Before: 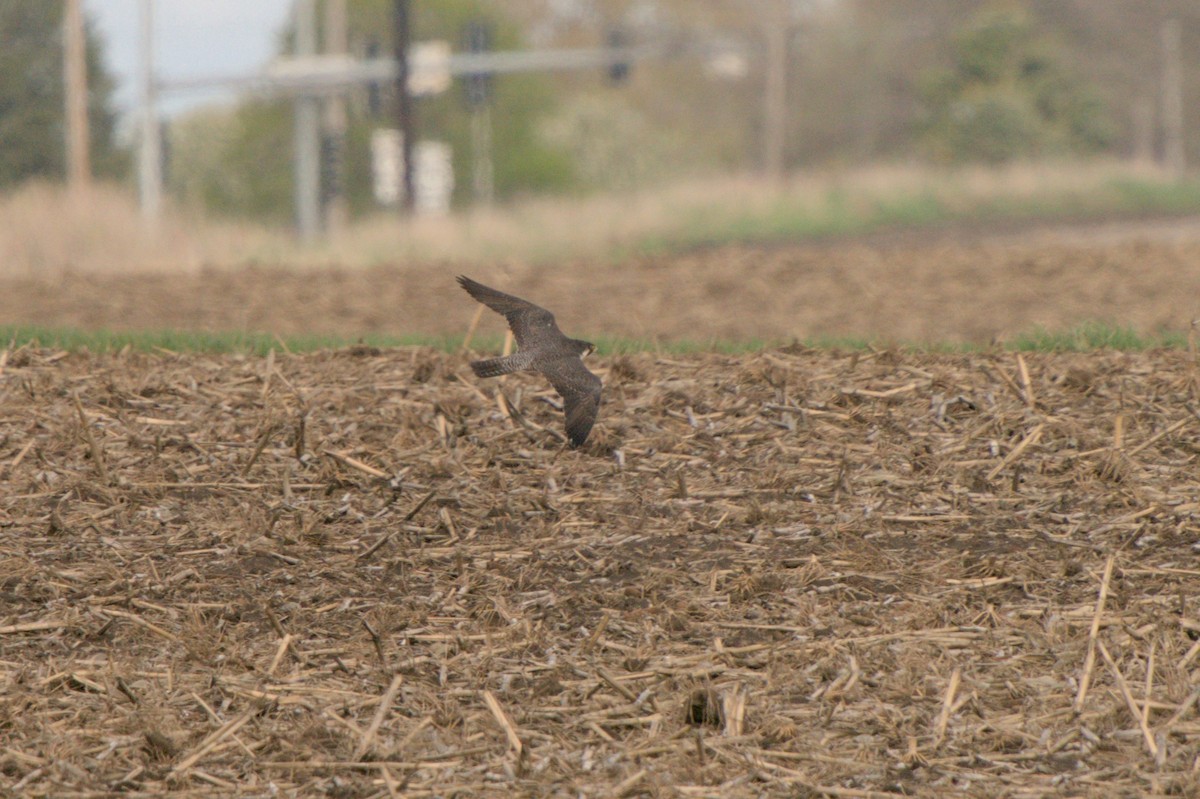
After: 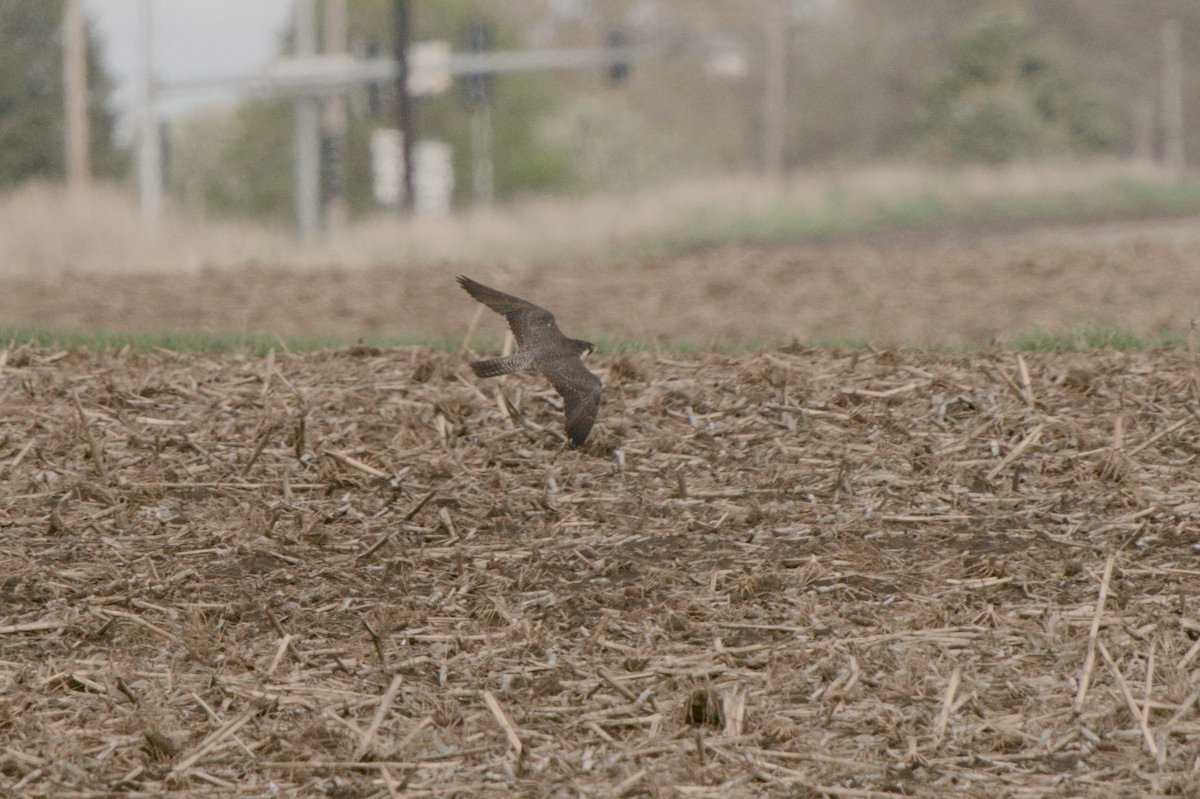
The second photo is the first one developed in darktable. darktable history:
color balance rgb: shadows lift › chroma 1%, shadows lift › hue 113°, highlights gain › chroma 0.2%, highlights gain › hue 333°, perceptual saturation grading › global saturation 20%, perceptual saturation grading › highlights -50%, perceptual saturation grading › shadows 25%, contrast -30%
contrast brightness saturation: contrast 0.25, saturation -0.31
